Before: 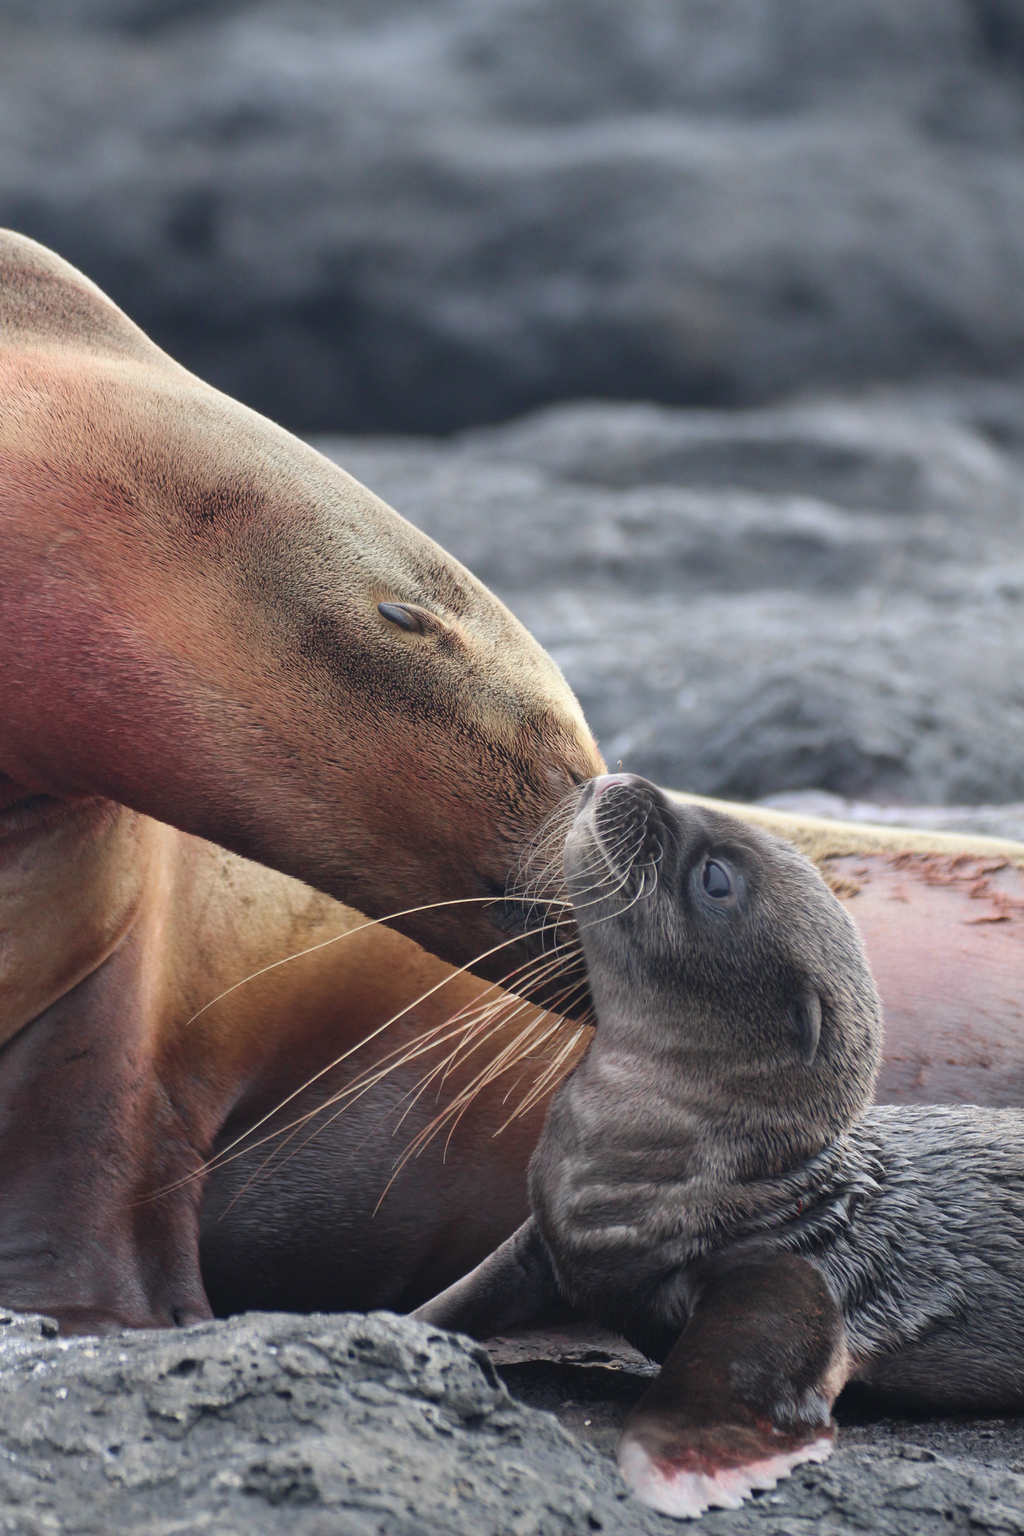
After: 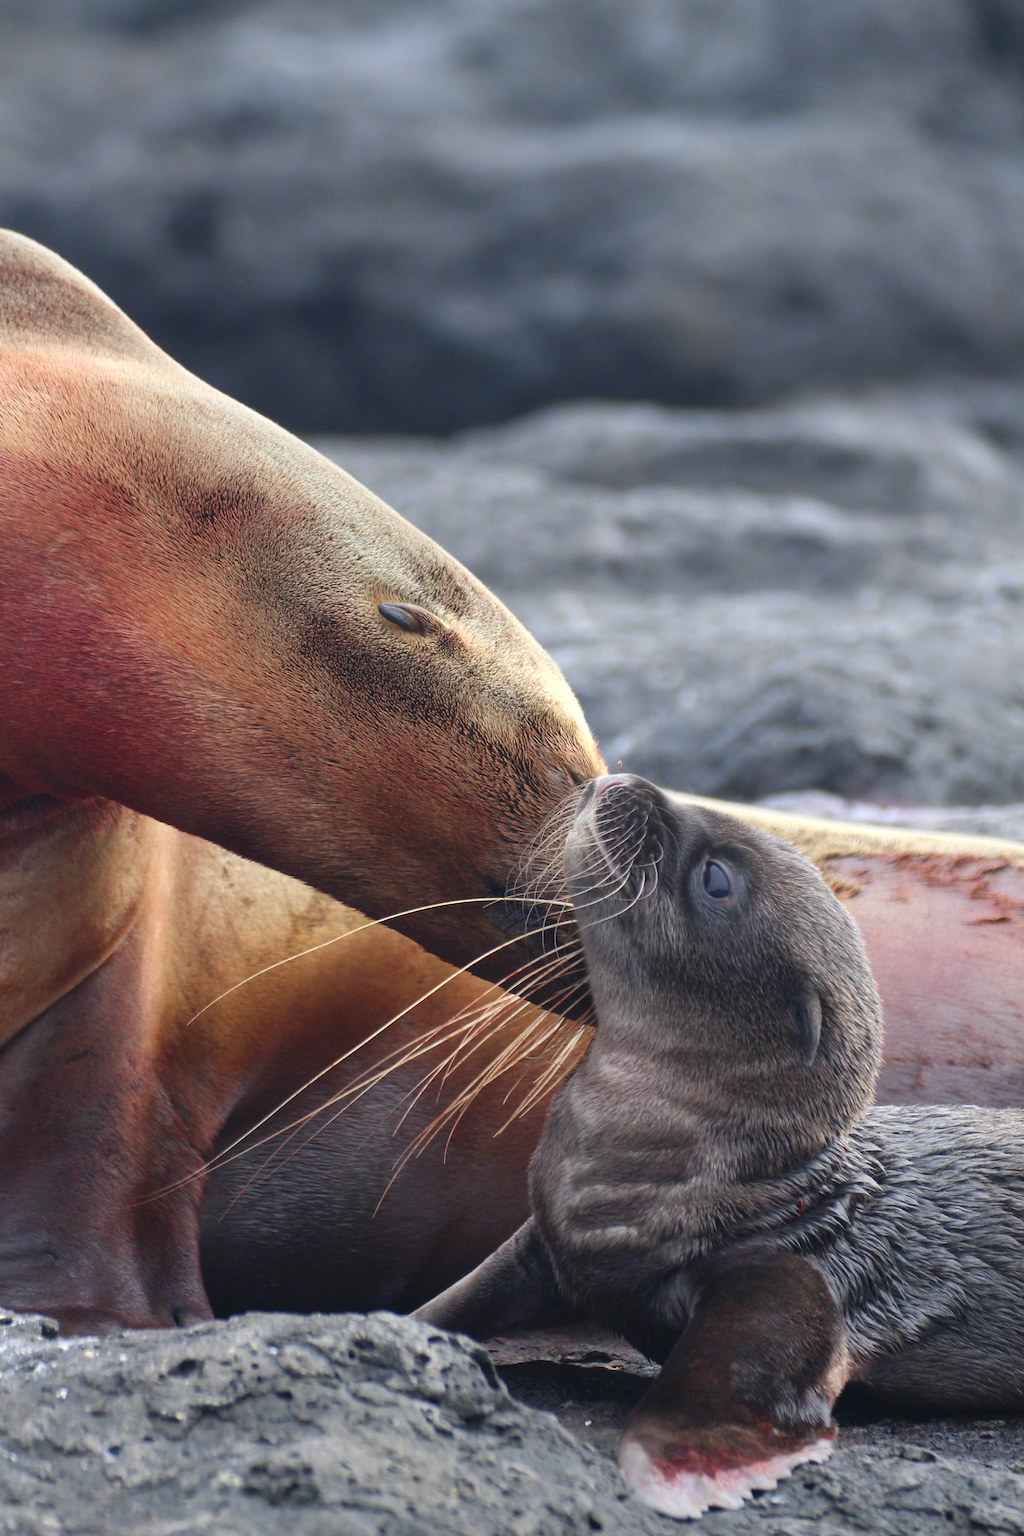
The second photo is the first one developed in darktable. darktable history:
color zones: curves: ch0 [(0.004, 0.305) (0.261, 0.623) (0.389, 0.399) (0.708, 0.571) (0.947, 0.34)]; ch1 [(0.025, 0.645) (0.229, 0.584) (0.326, 0.551) (0.484, 0.262) (0.757, 0.643)]
white balance: red 1, blue 1
